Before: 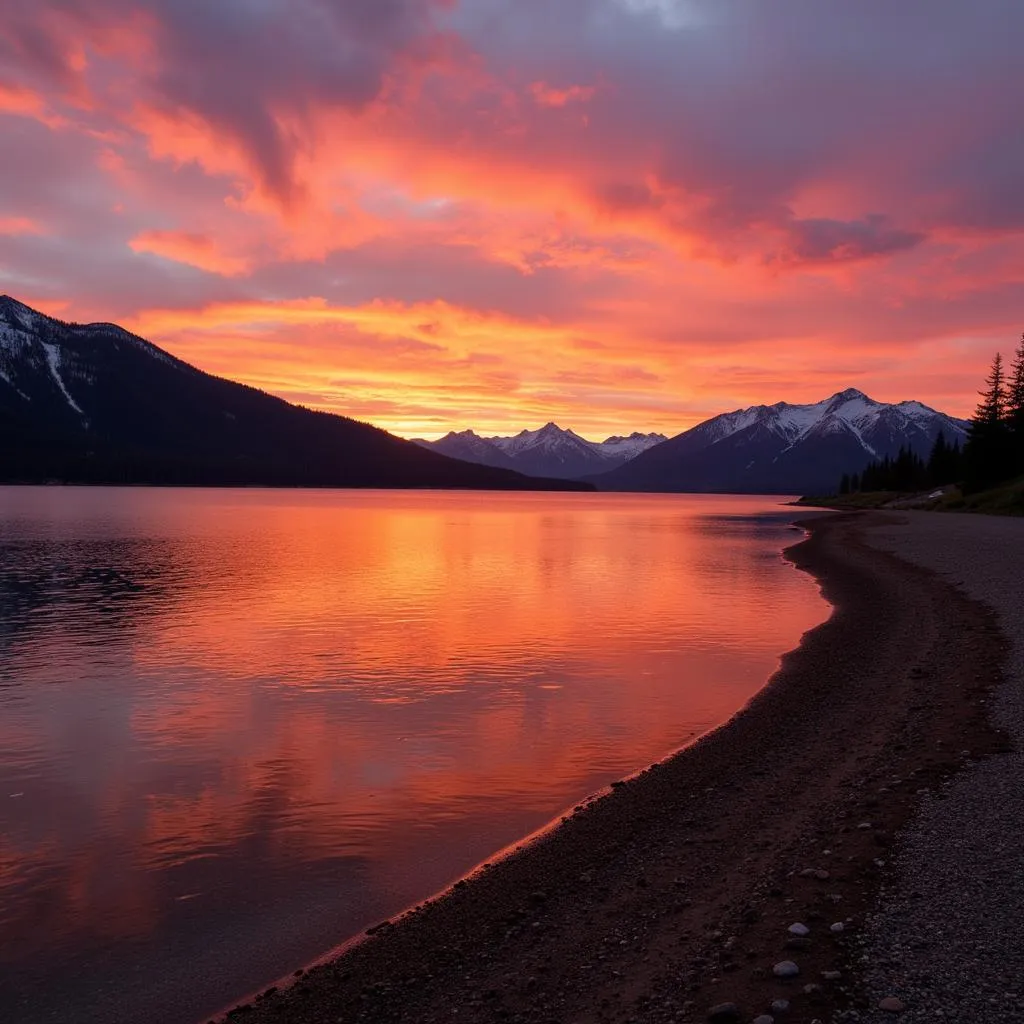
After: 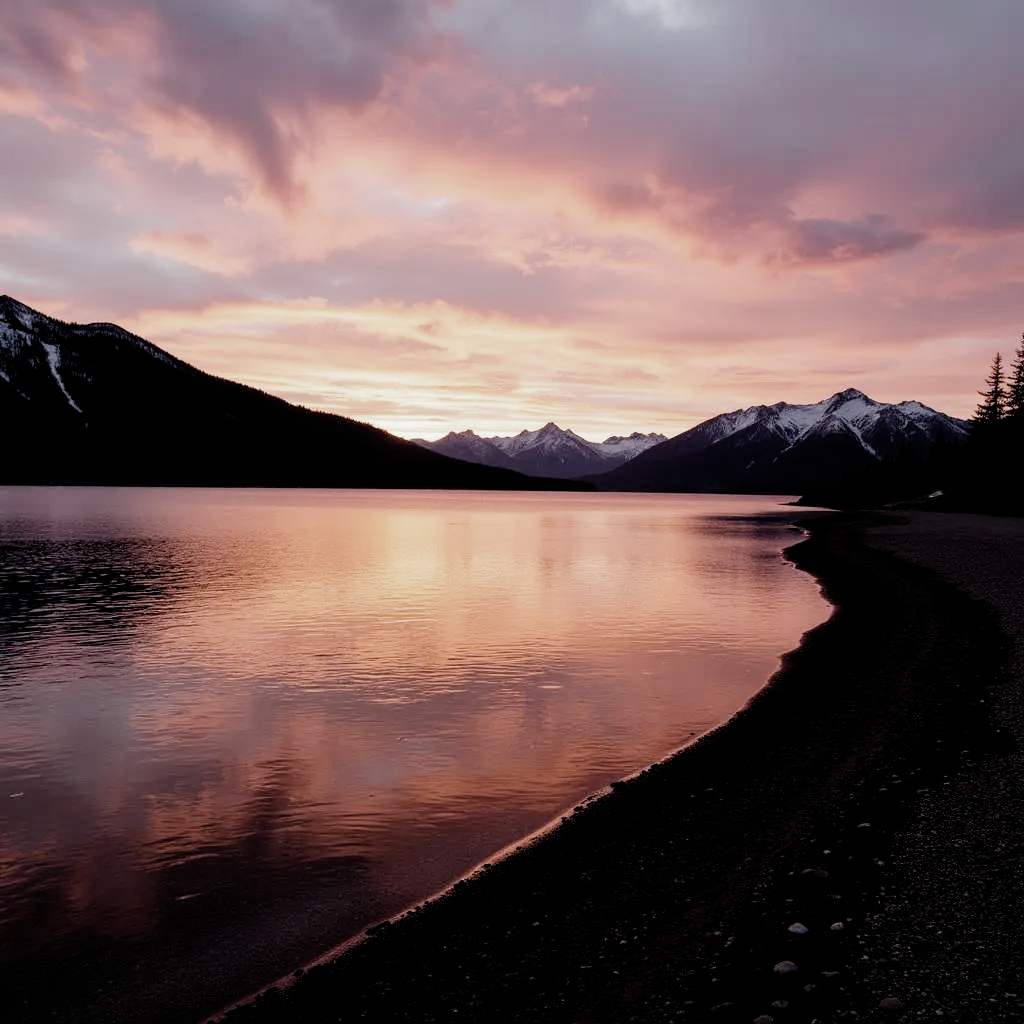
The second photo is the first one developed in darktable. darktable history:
filmic rgb: black relative exposure -5.01 EV, white relative exposure 3.99 EV, hardness 2.88, contrast 1.299, highlights saturation mix -28.75%, preserve chrominance no, color science v4 (2020), contrast in shadows soft
exposure: black level correction 0, exposure 0.697 EV, compensate highlight preservation false
